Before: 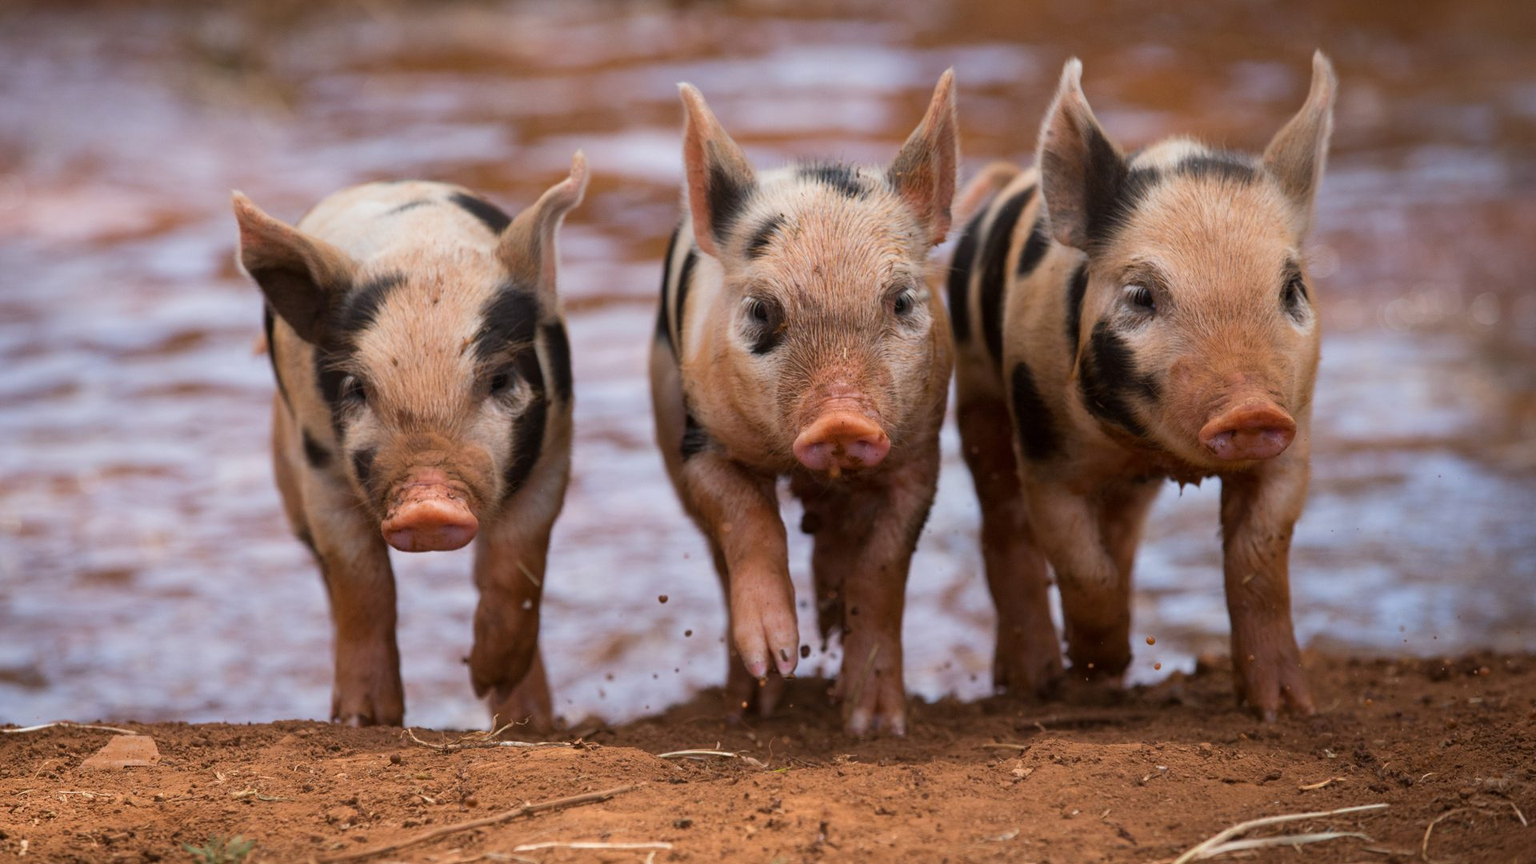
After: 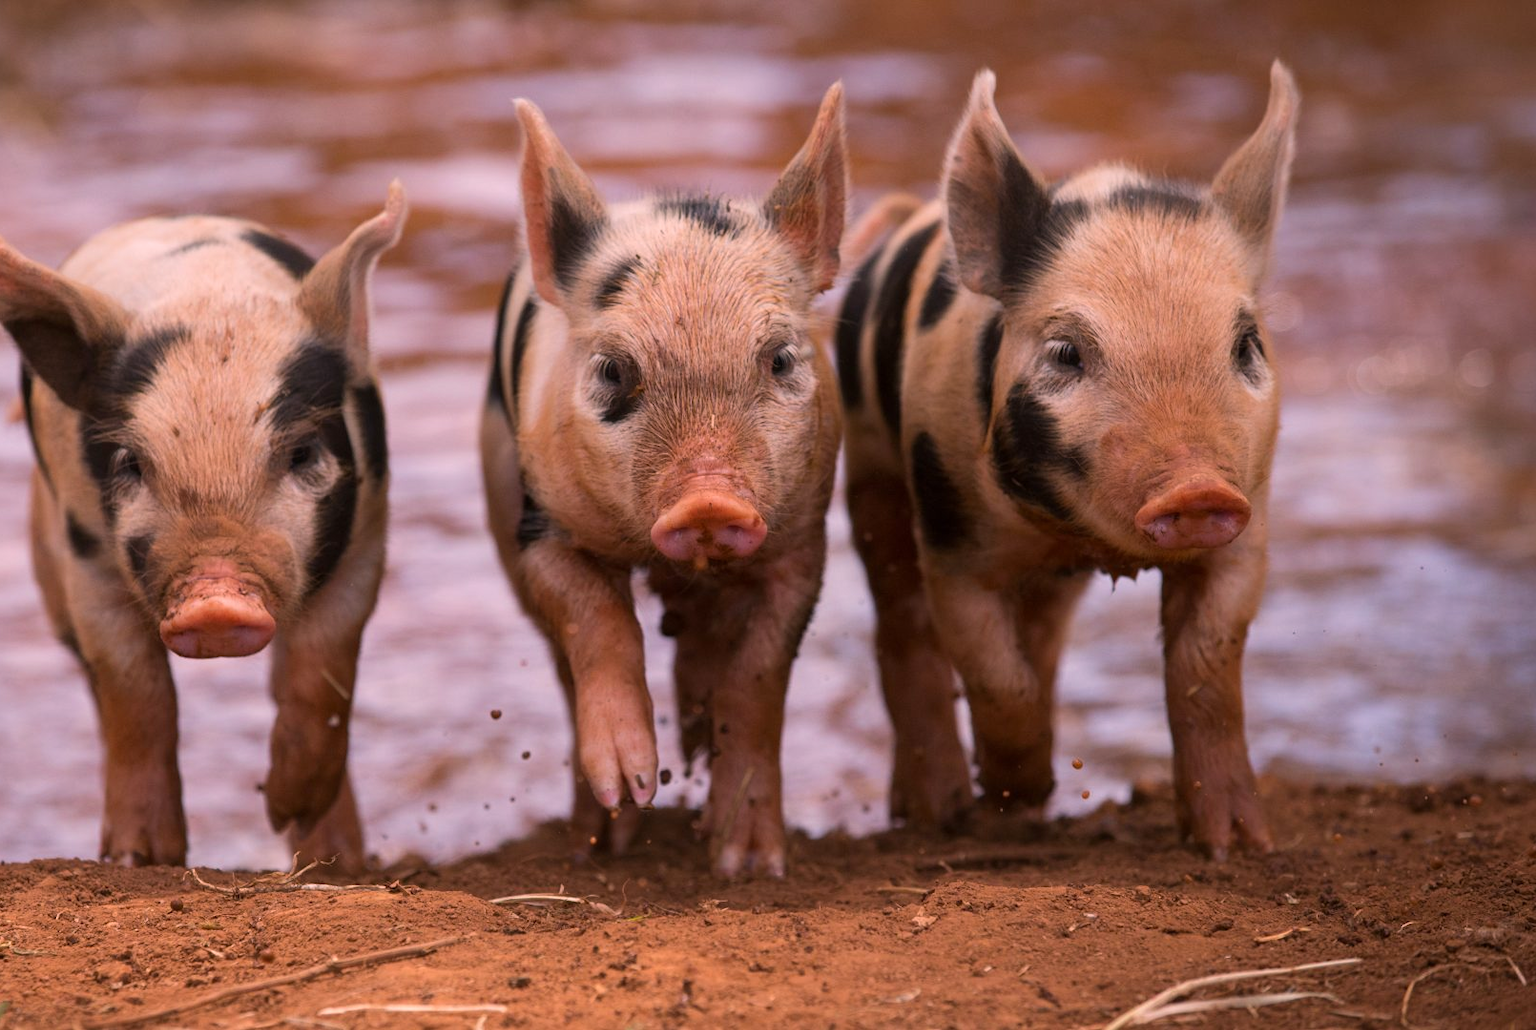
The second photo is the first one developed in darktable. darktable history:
crop: left 16.145%
color correction: highlights a* 14.52, highlights b* 4.84
